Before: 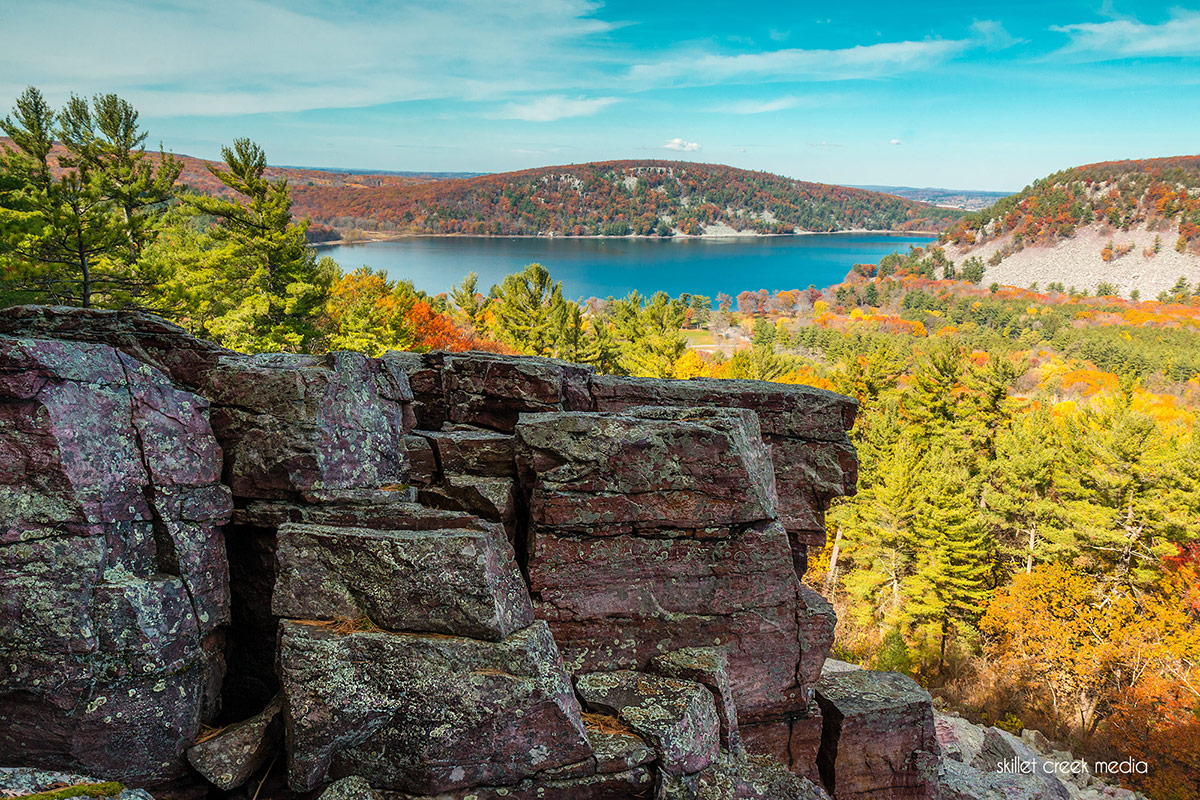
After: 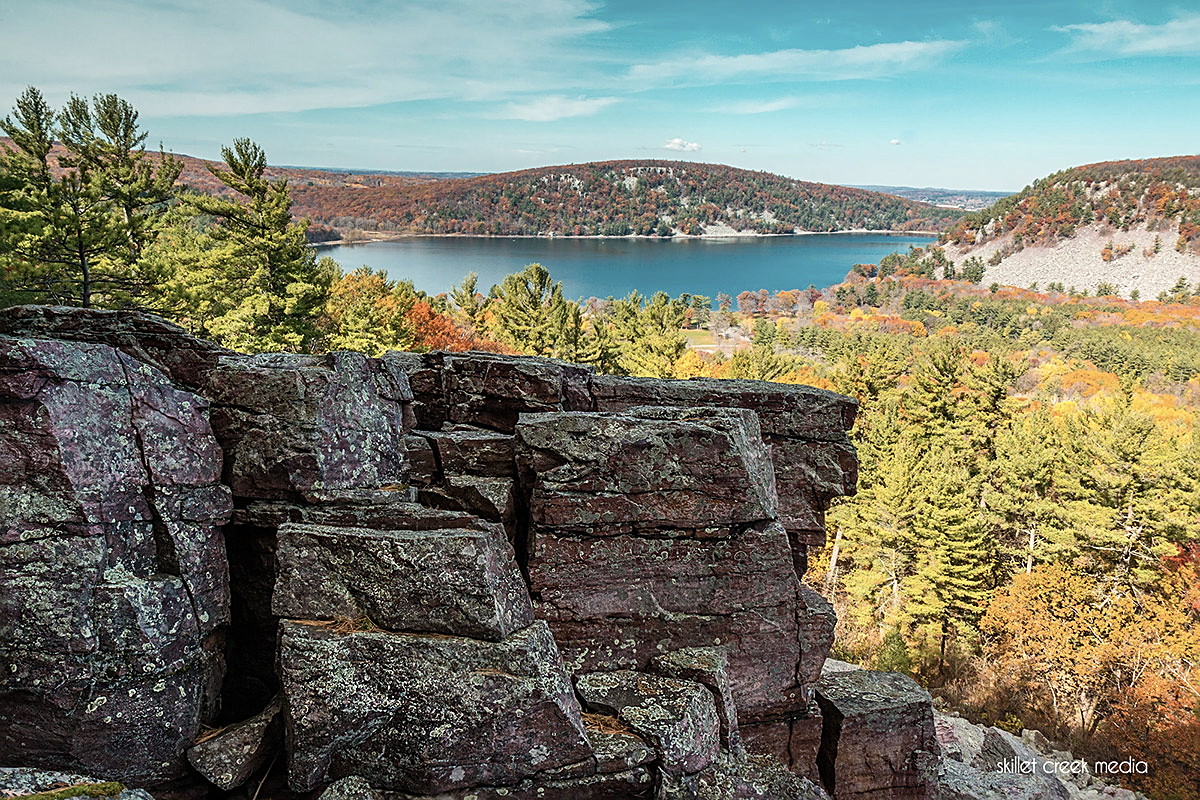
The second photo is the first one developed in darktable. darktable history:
sharpen: on, module defaults
contrast brightness saturation: contrast 0.1, saturation -0.3
